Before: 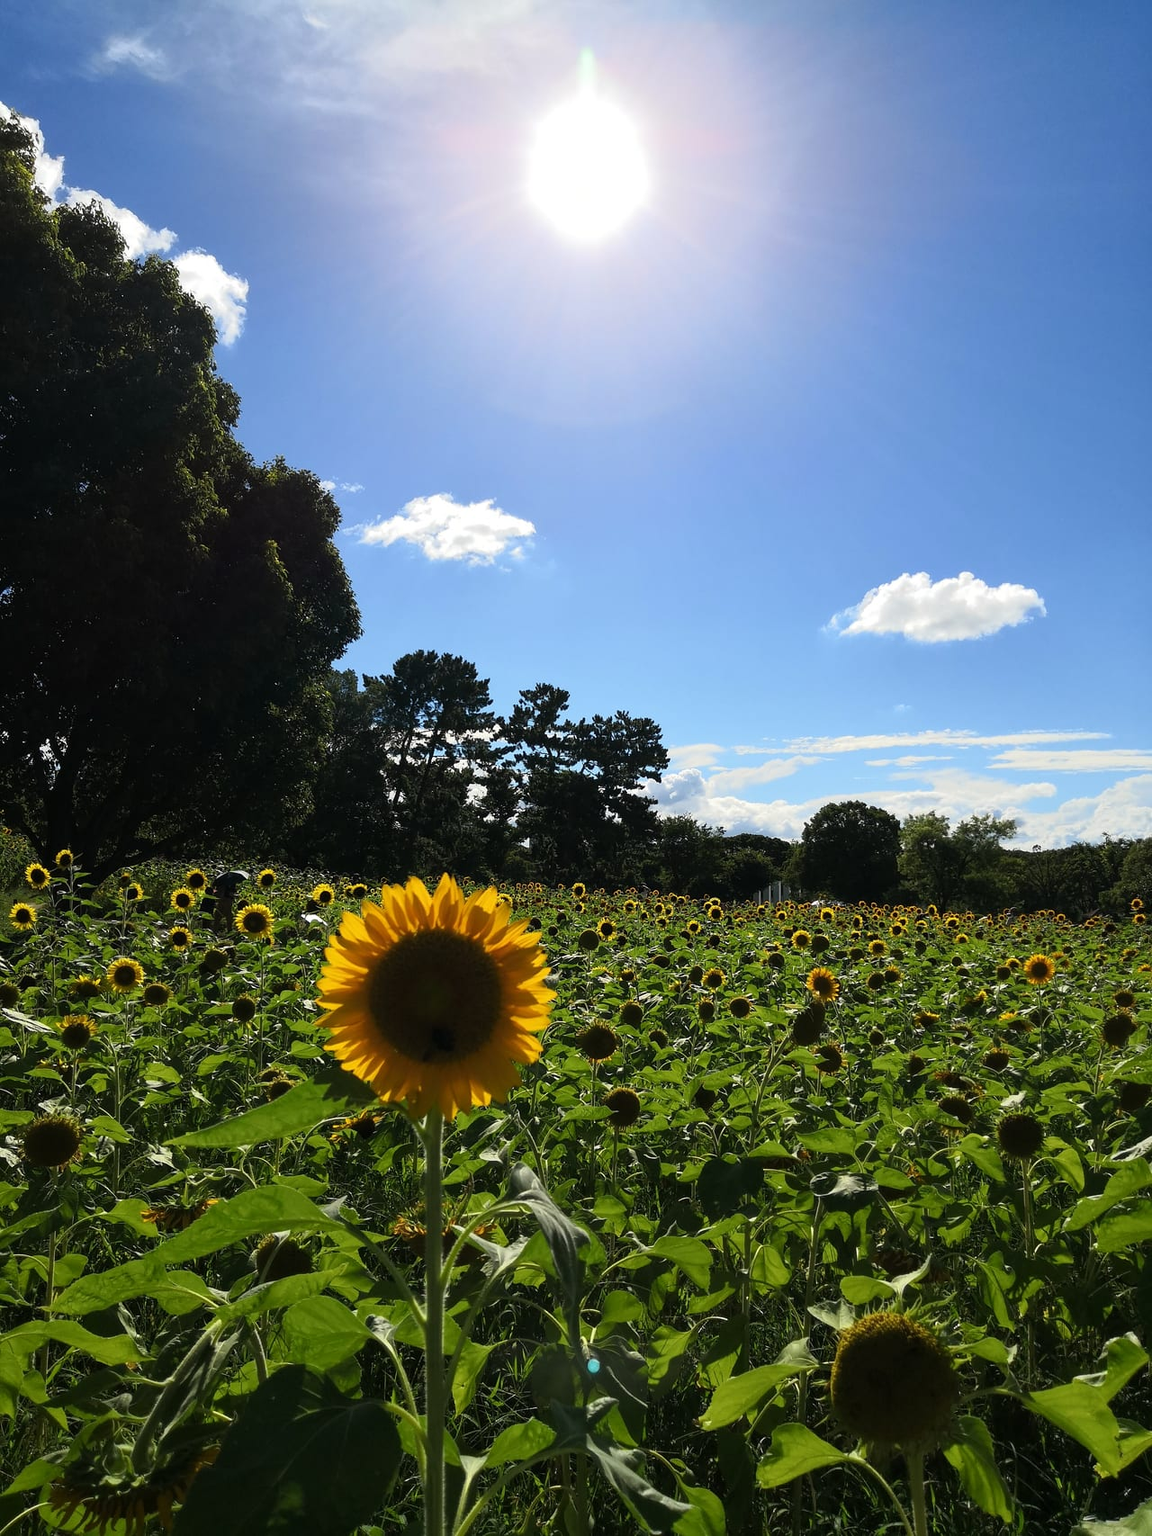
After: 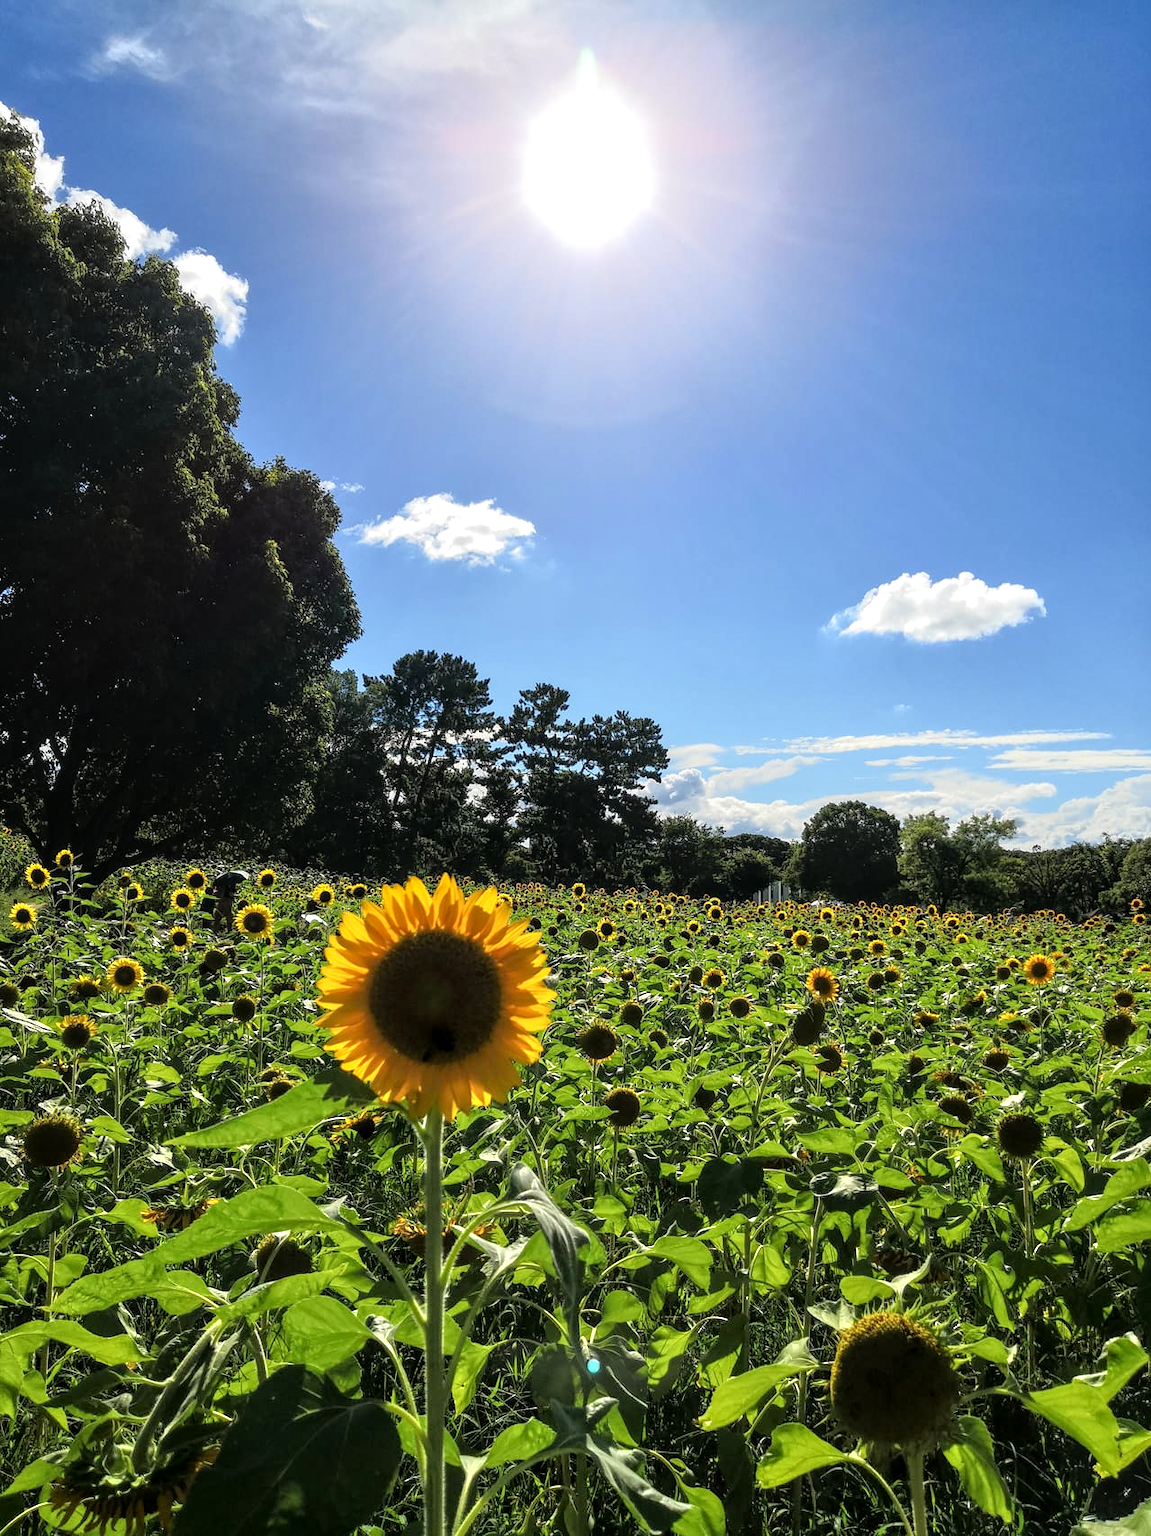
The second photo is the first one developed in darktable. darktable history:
tone equalizer: -7 EV 0.15 EV, -6 EV 0.6 EV, -5 EV 1.15 EV, -4 EV 1.33 EV, -3 EV 1.15 EV, -2 EV 0.6 EV, -1 EV 0.15 EV, mask exposure compensation -0.5 EV
local contrast: detail 130%
